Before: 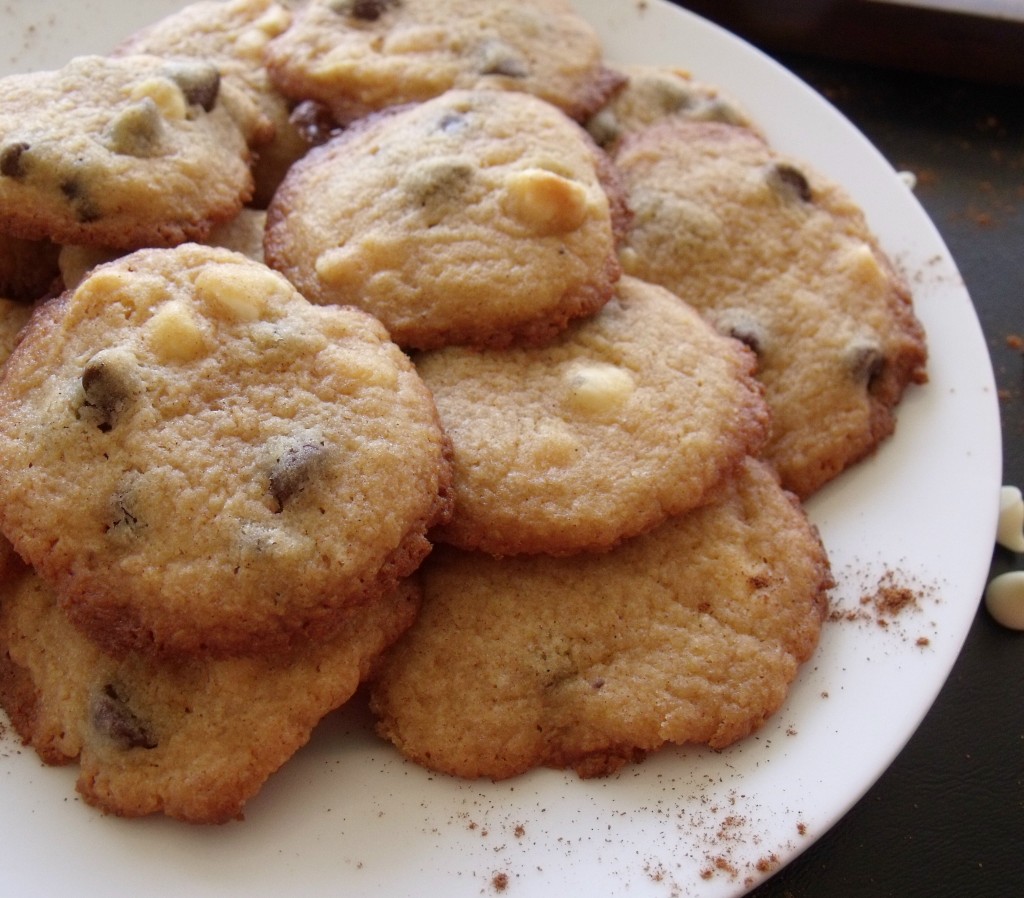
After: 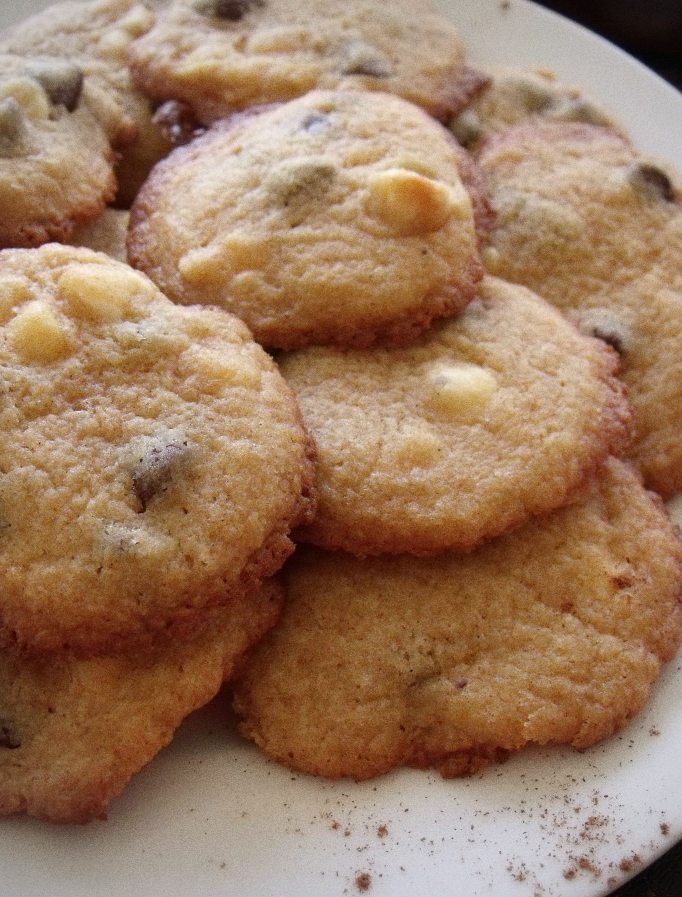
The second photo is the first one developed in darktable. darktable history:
crop and rotate: left 13.409%, right 19.924%
vignetting: fall-off radius 63.6%
grain: coarseness 0.09 ISO
